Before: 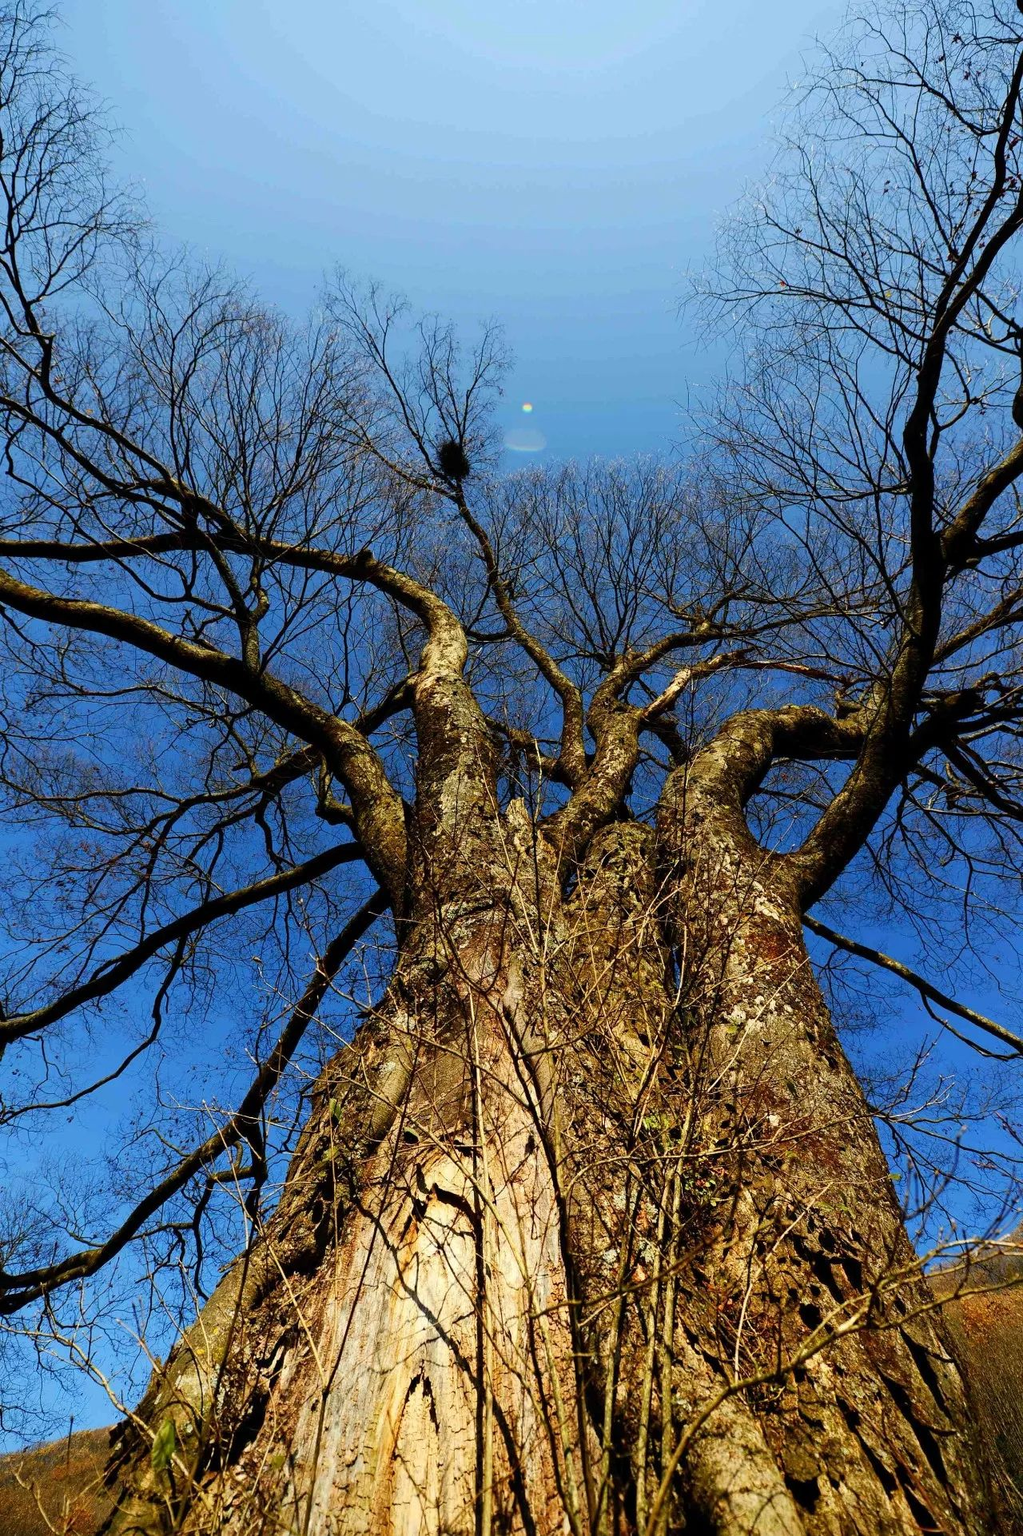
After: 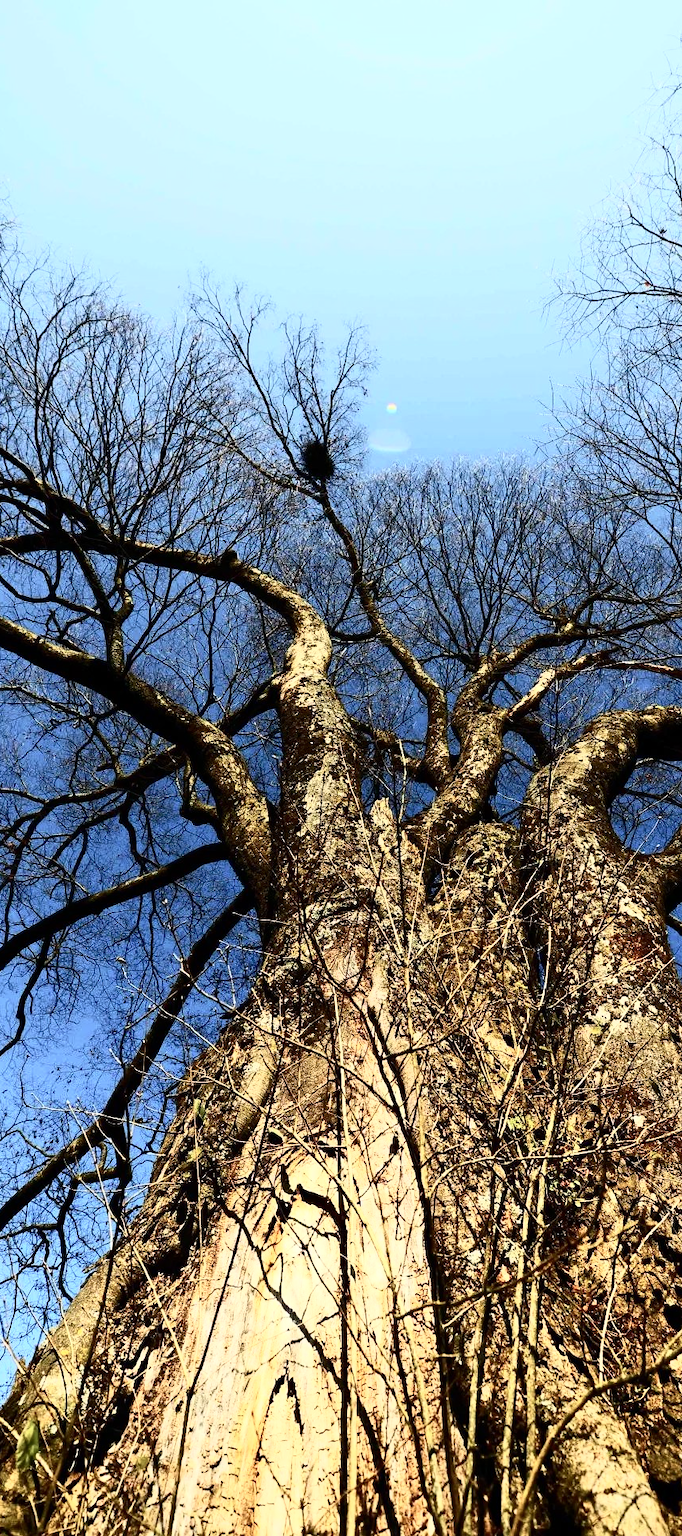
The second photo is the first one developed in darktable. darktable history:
global tonemap: drago (0.7, 100)
contrast brightness saturation: contrast 0.5, saturation -0.1
crop and rotate: left 13.342%, right 19.991%
